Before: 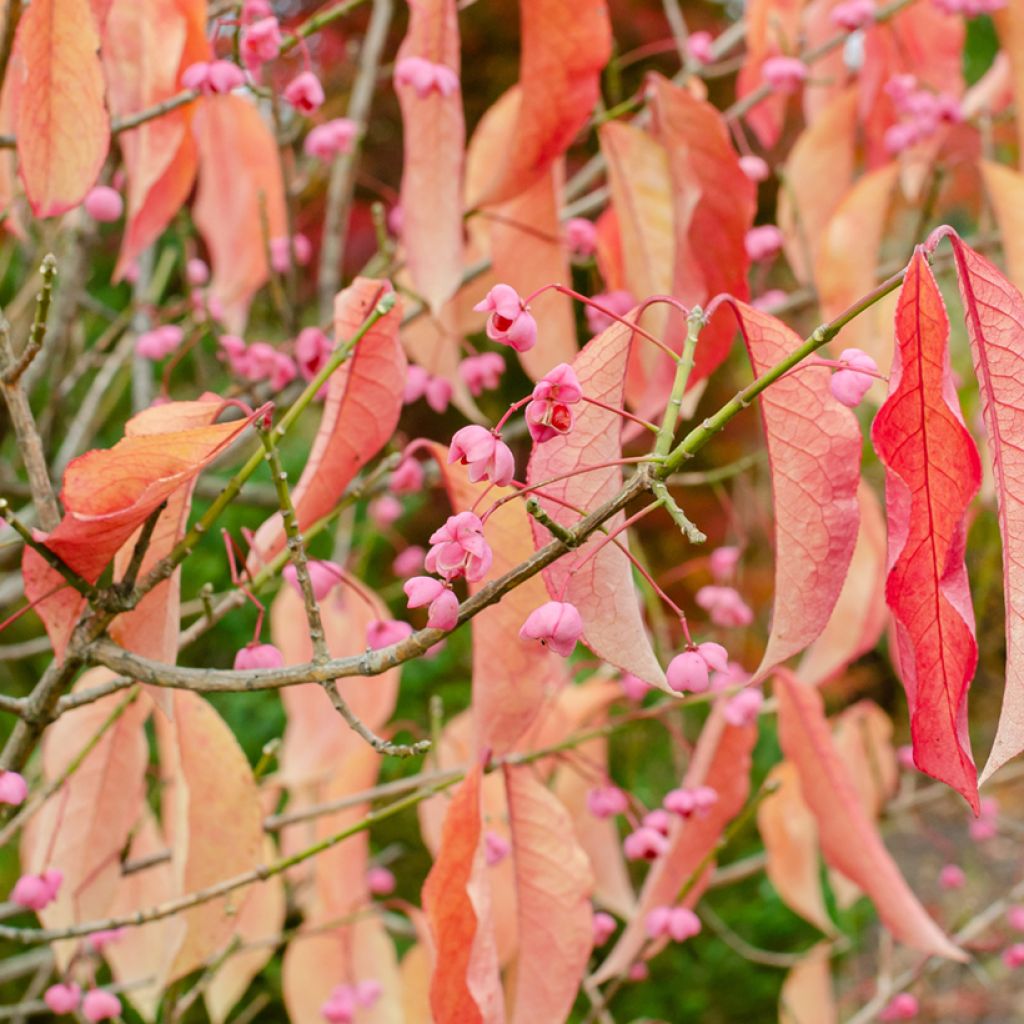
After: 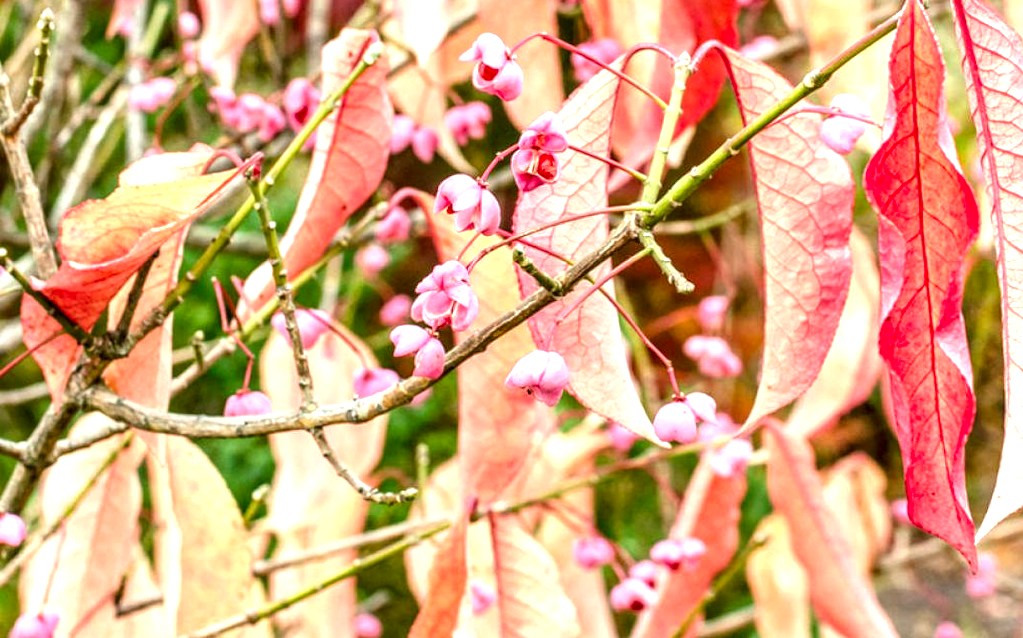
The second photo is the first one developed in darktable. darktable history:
exposure: exposure 0.999 EV, compensate highlight preservation false
rotate and perspective: lens shift (horizontal) -0.055, automatic cropping off
local contrast: highlights 0%, shadows 0%, detail 182%
crop and rotate: top 25.357%, bottom 13.942%
